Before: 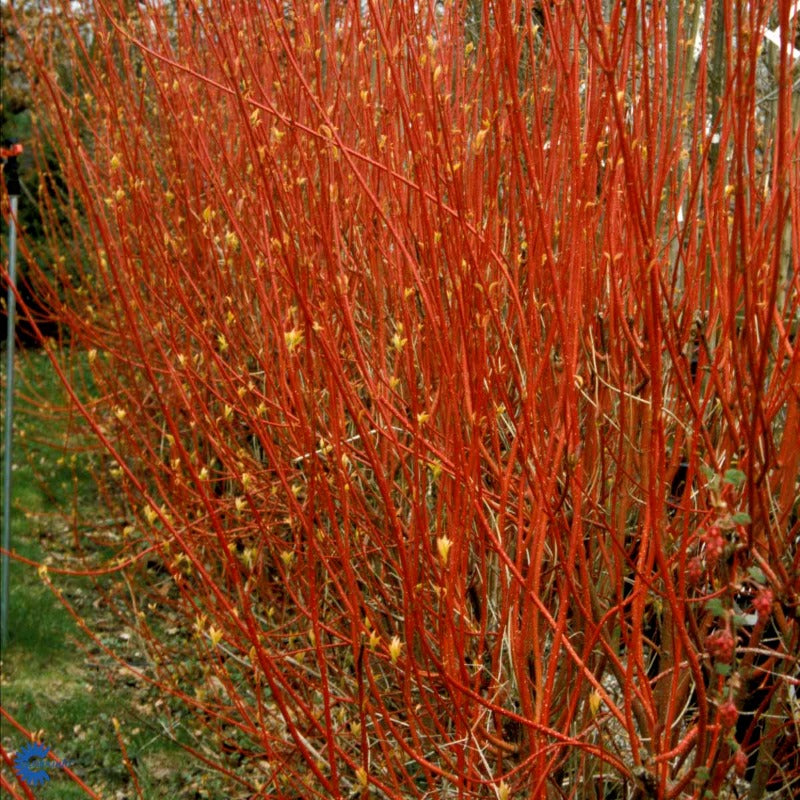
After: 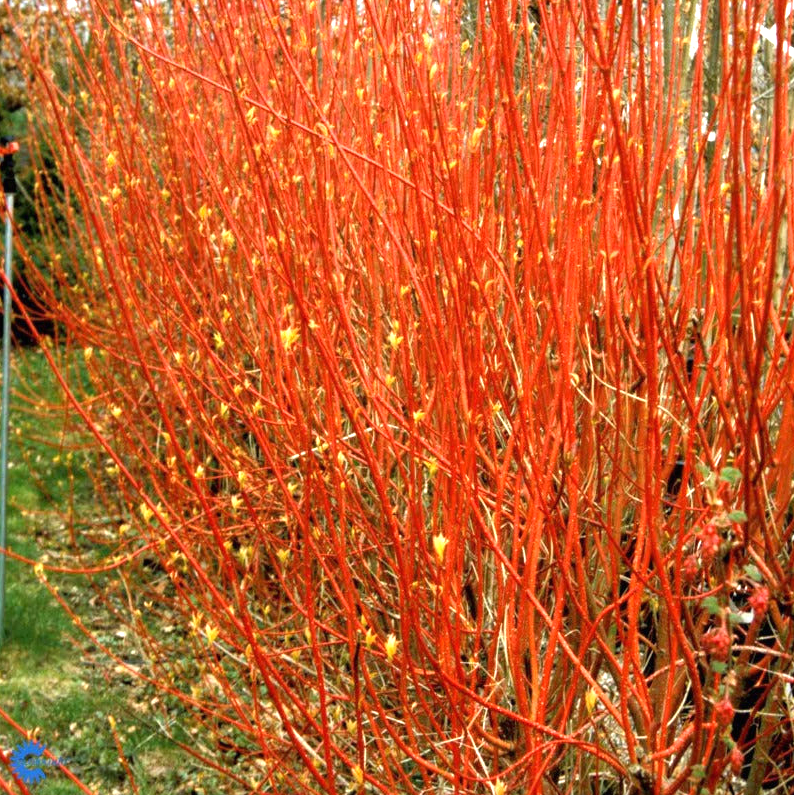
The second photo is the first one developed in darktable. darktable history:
crop and rotate: left 0.718%, top 0.316%, bottom 0.301%
exposure: black level correction 0, exposure 1.1 EV, compensate highlight preservation false
